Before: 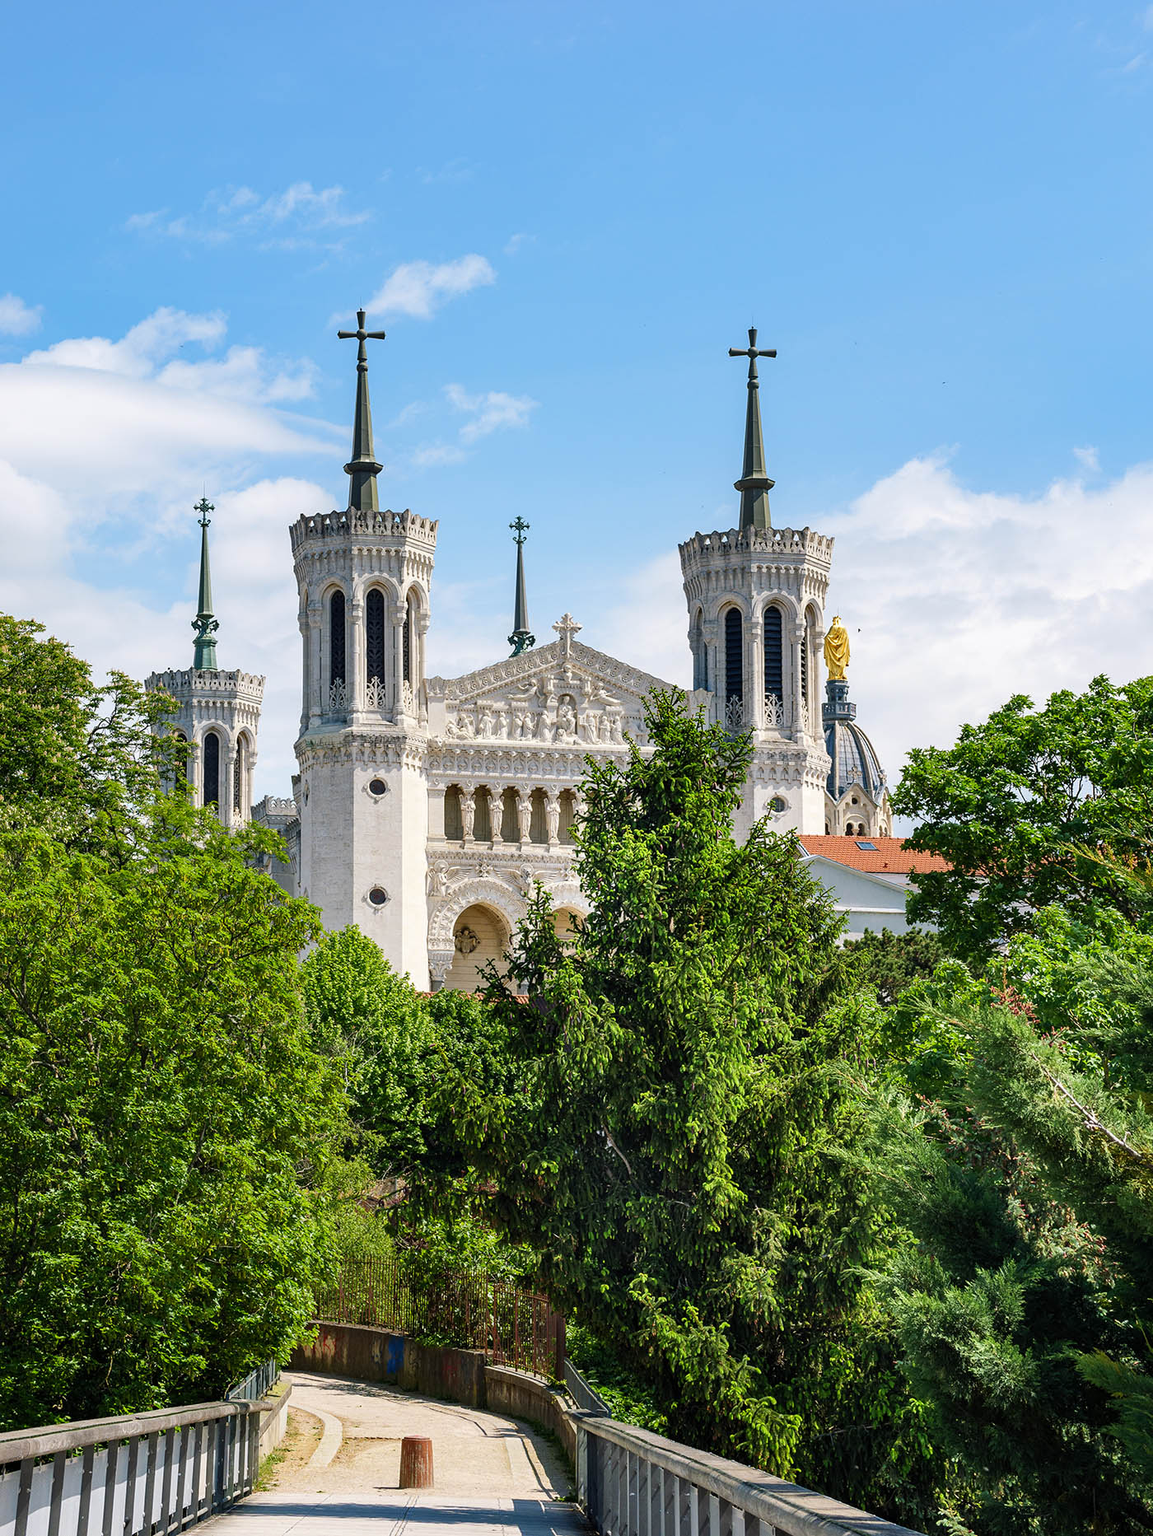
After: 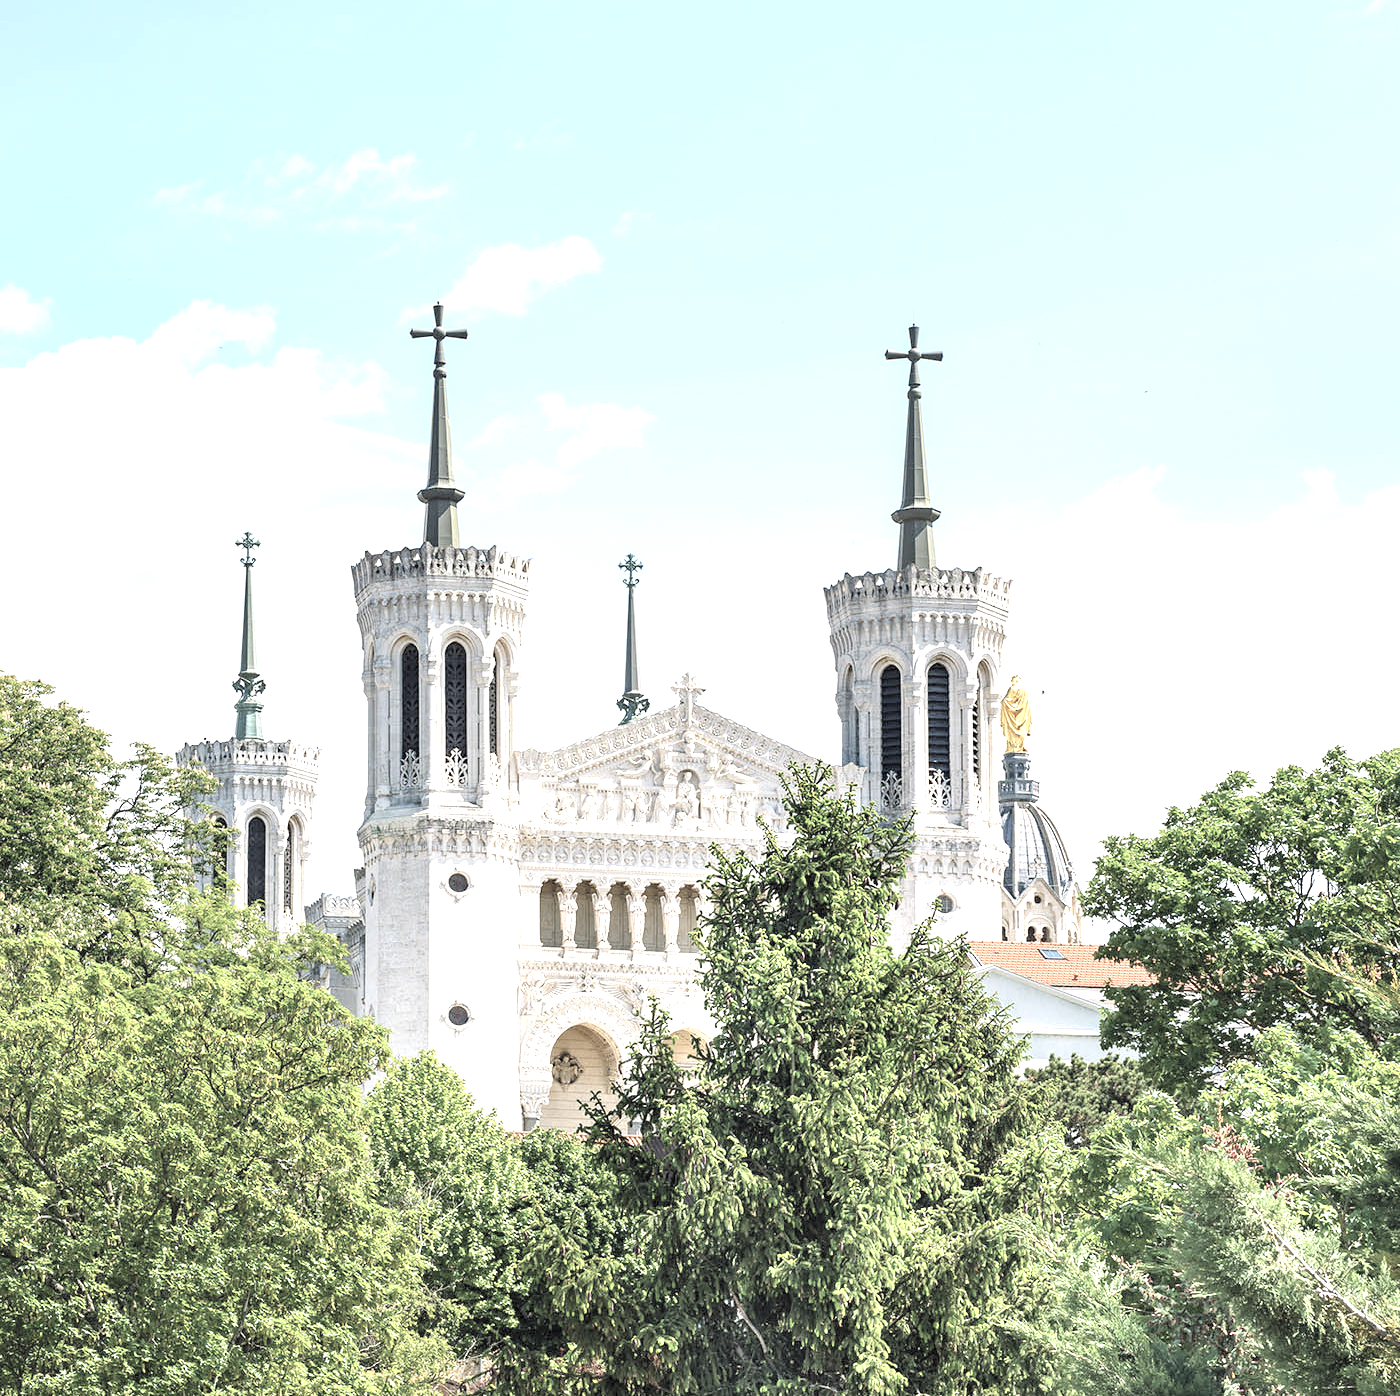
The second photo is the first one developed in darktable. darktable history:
contrast brightness saturation: brightness 0.18, saturation -0.512
exposure: exposure 1.244 EV, compensate exposure bias true, compensate highlight preservation false
crop: top 3.956%, bottom 21.152%
